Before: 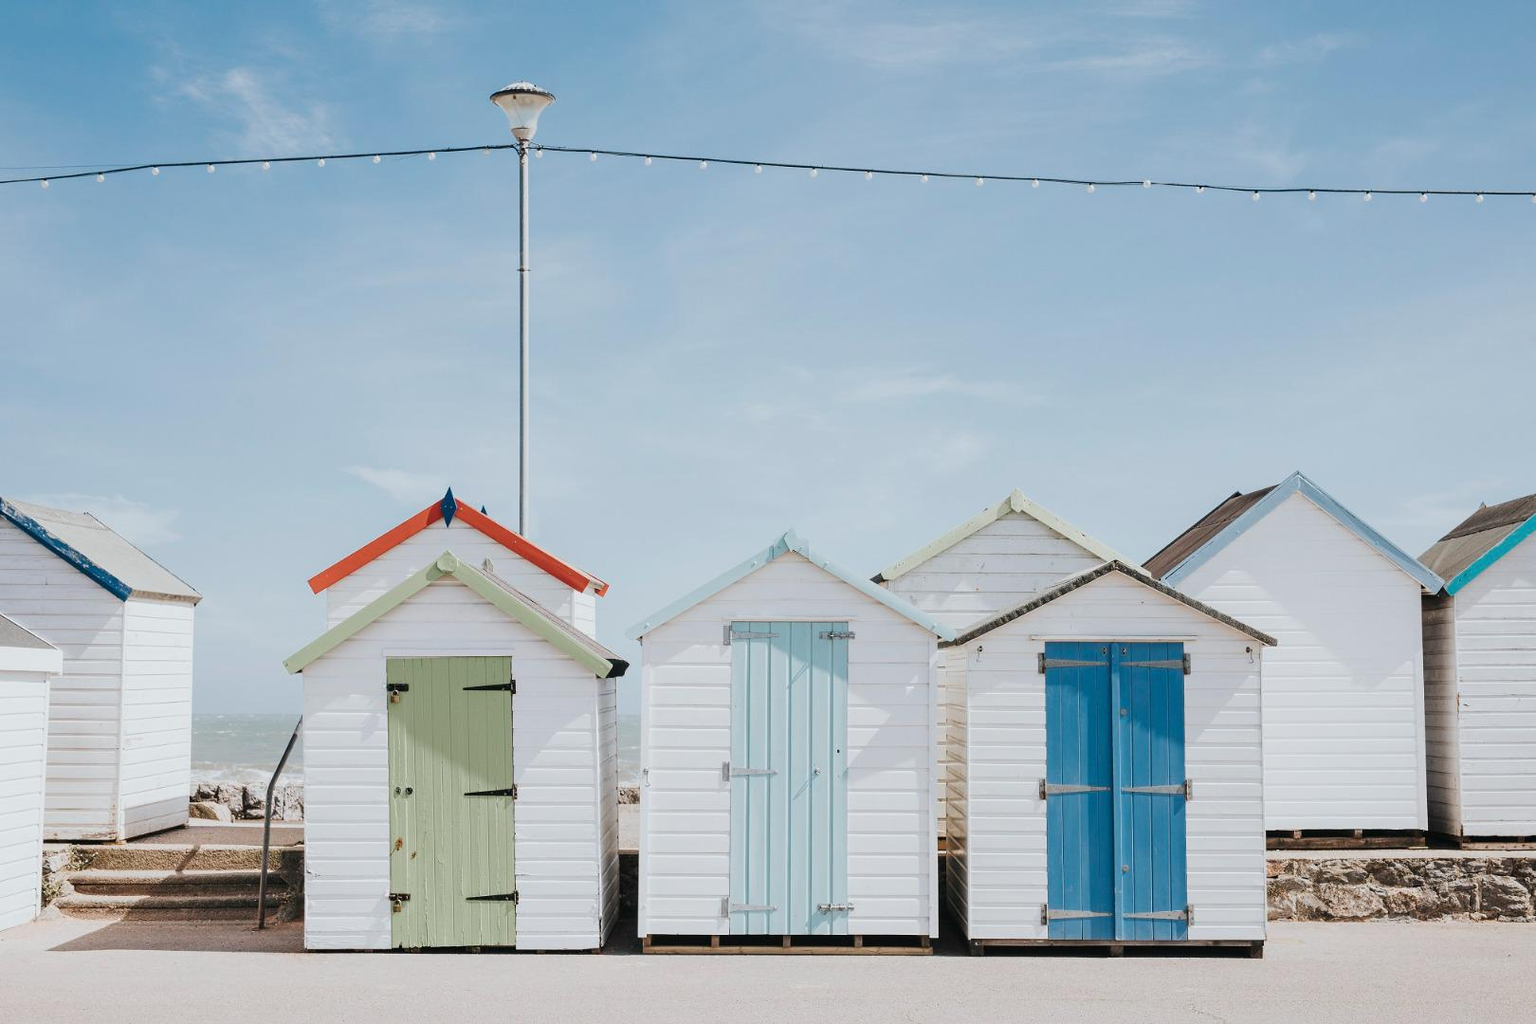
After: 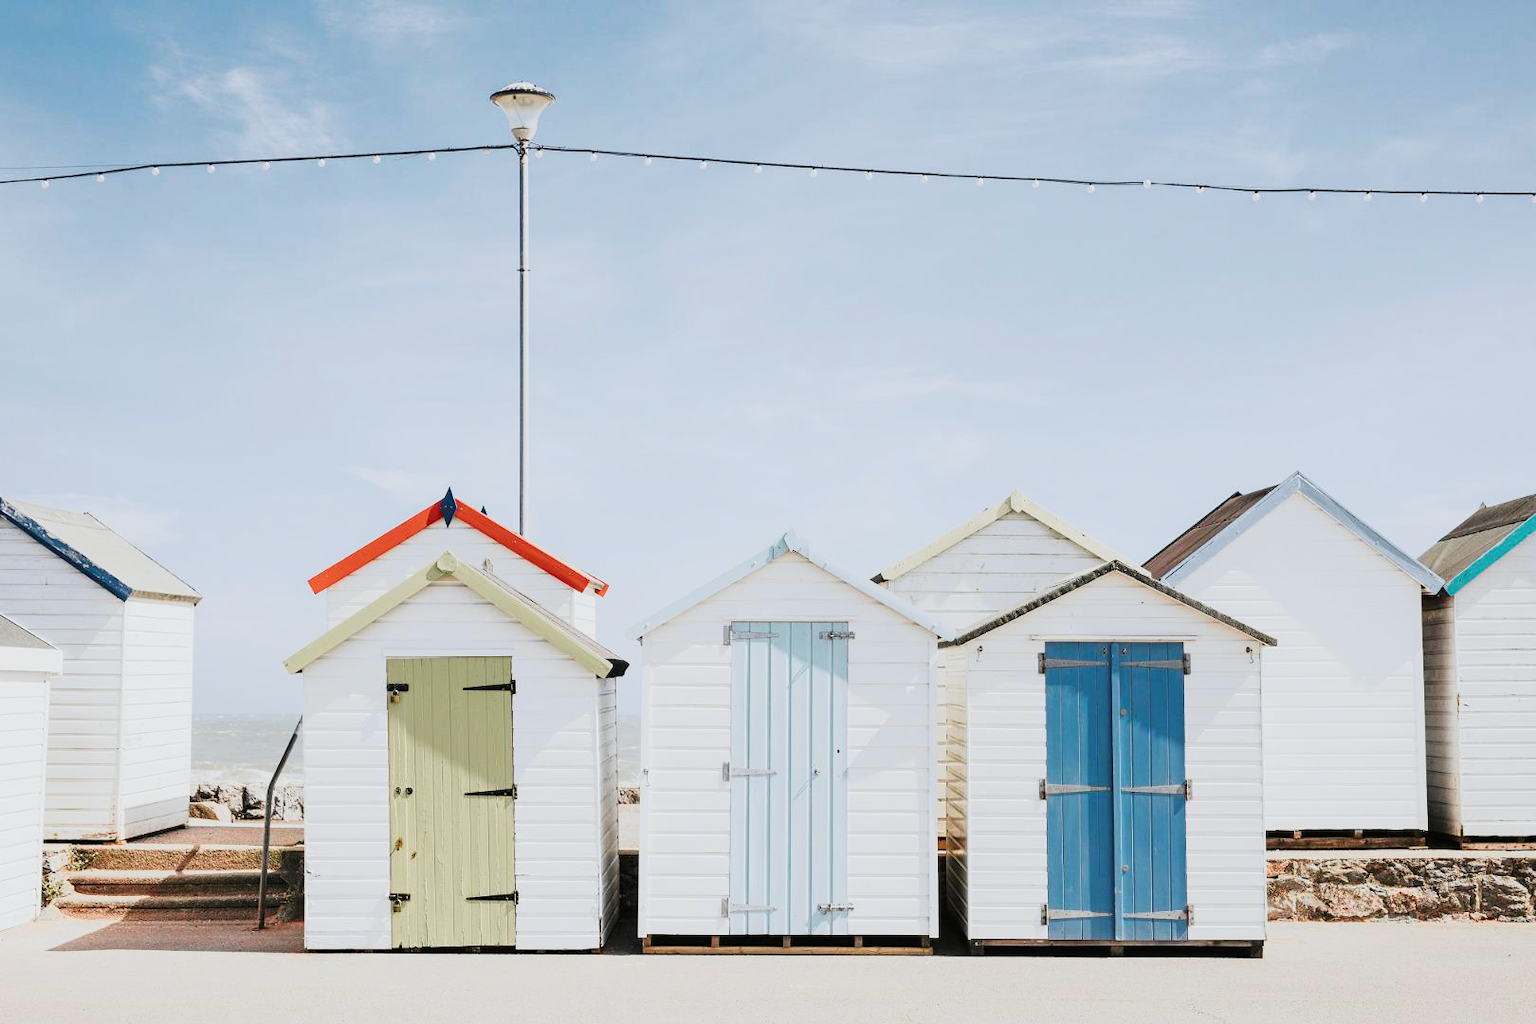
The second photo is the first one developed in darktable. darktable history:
tone curve: curves: ch0 [(0, 0.006) (0.037, 0.022) (0.123, 0.105) (0.19, 0.173) (0.277, 0.279) (0.474, 0.517) (0.597, 0.662) (0.687, 0.774) (0.855, 0.891) (1, 0.982)]; ch1 [(0, 0) (0.243, 0.245) (0.422, 0.415) (0.493, 0.498) (0.508, 0.503) (0.531, 0.55) (0.551, 0.582) (0.626, 0.672) (0.694, 0.732) (1, 1)]; ch2 [(0, 0) (0.249, 0.216) (0.356, 0.329) (0.424, 0.442) (0.476, 0.477) (0.498, 0.503) (0.517, 0.524) (0.532, 0.547) (0.562, 0.592) (0.614, 0.657) (0.706, 0.748) (0.808, 0.809) (0.991, 0.968)], color space Lab, independent channels, preserve colors none
